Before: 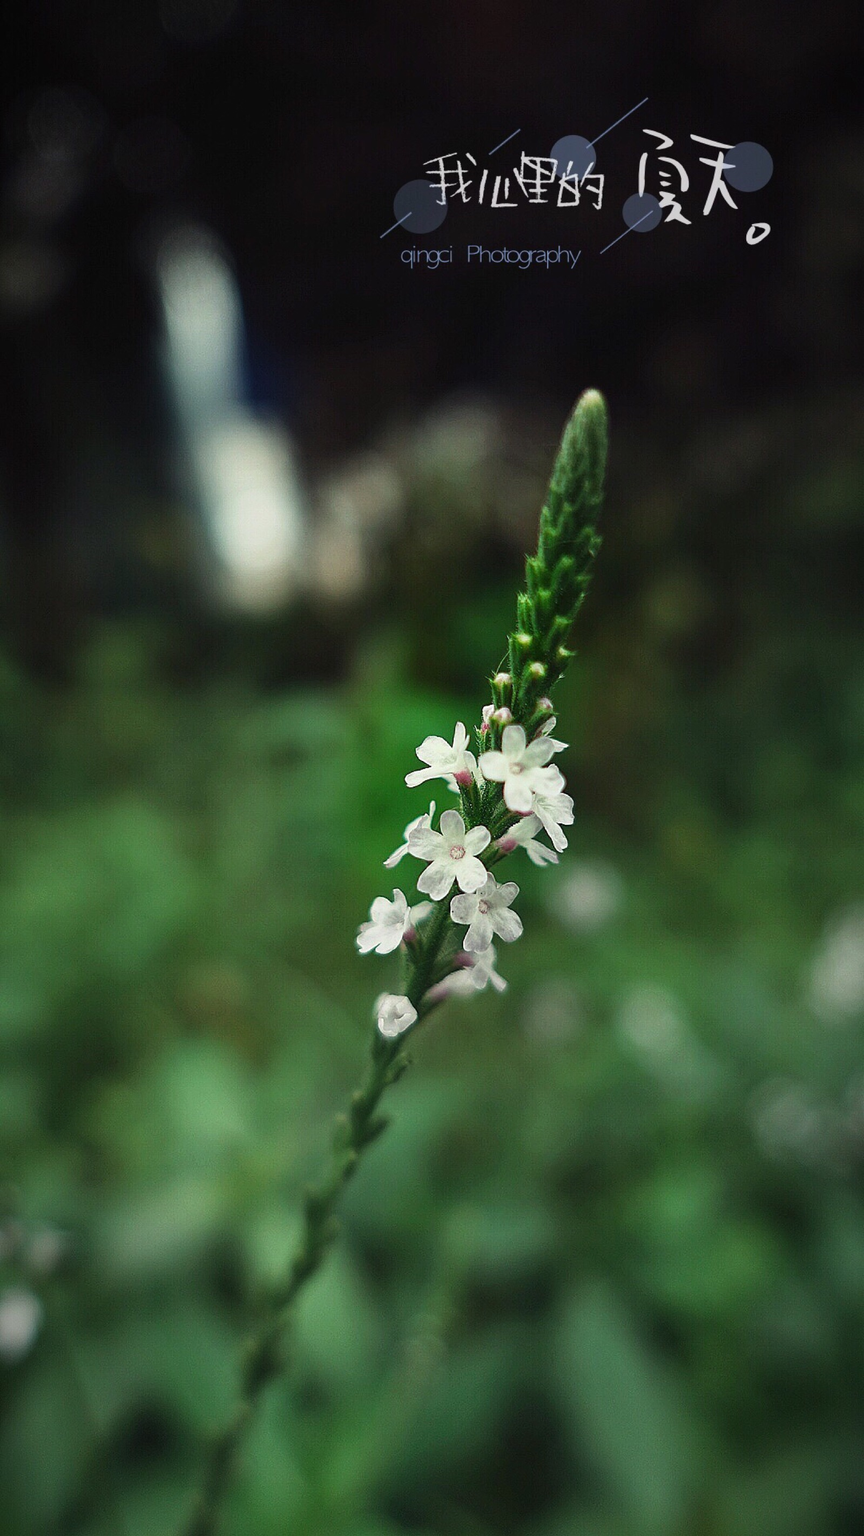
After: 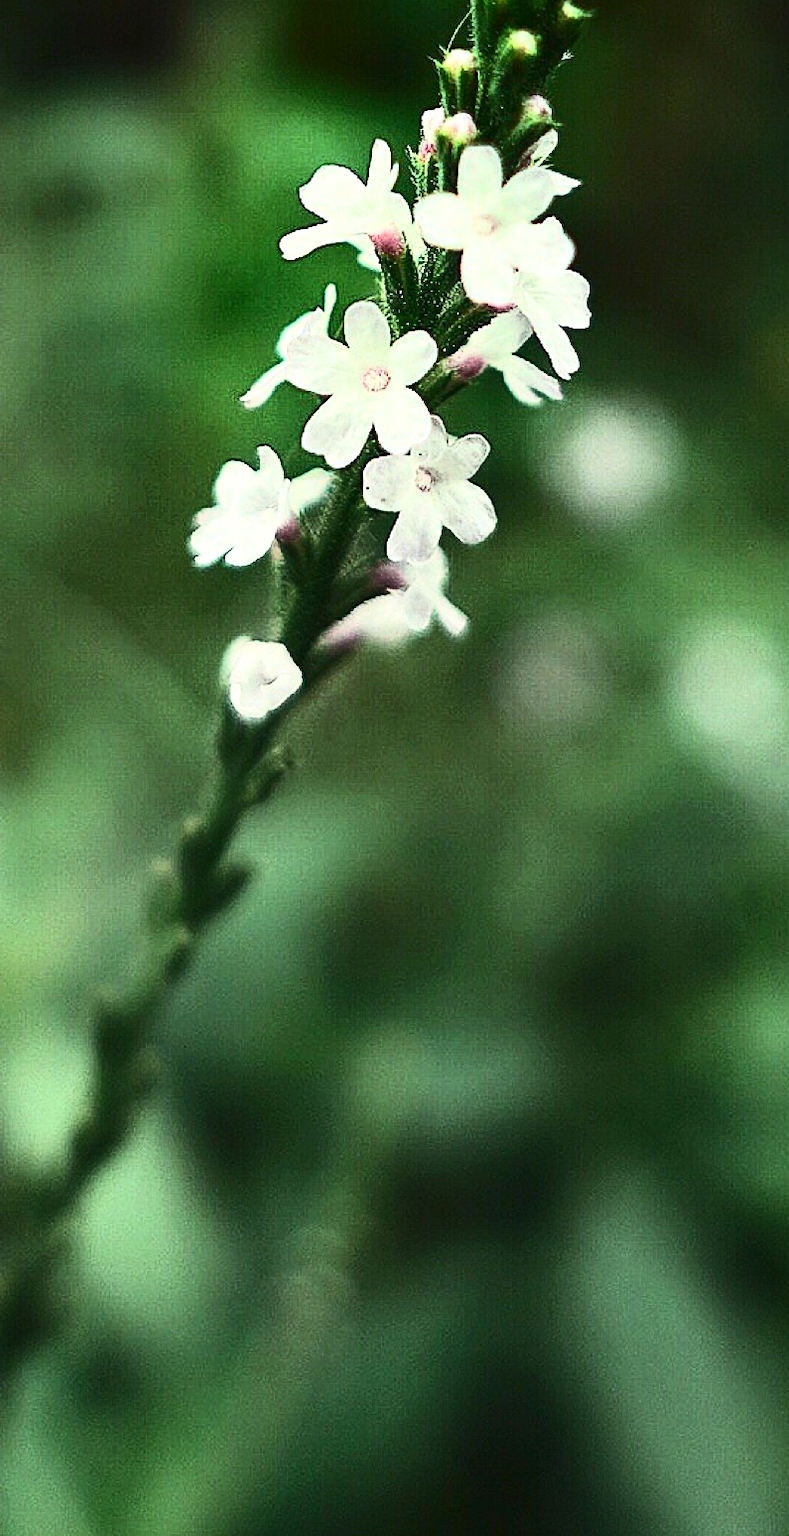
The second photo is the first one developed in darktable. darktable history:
tone equalizer: -8 EV 0.003 EV, -7 EV -0.024 EV, -6 EV 0.032 EV, -5 EV 0.029 EV, -4 EV 0.307 EV, -3 EV 0.662 EV, -2 EV 0.576 EV, -1 EV 0.177 EV, +0 EV 0.049 EV, smoothing diameter 2.13%, edges refinement/feathering 24.27, mask exposure compensation -1.57 EV, filter diffusion 5
crop: left 29.29%, top 42.068%, right 20.949%, bottom 3.494%
contrast brightness saturation: contrast 0.373, brightness 0.115
